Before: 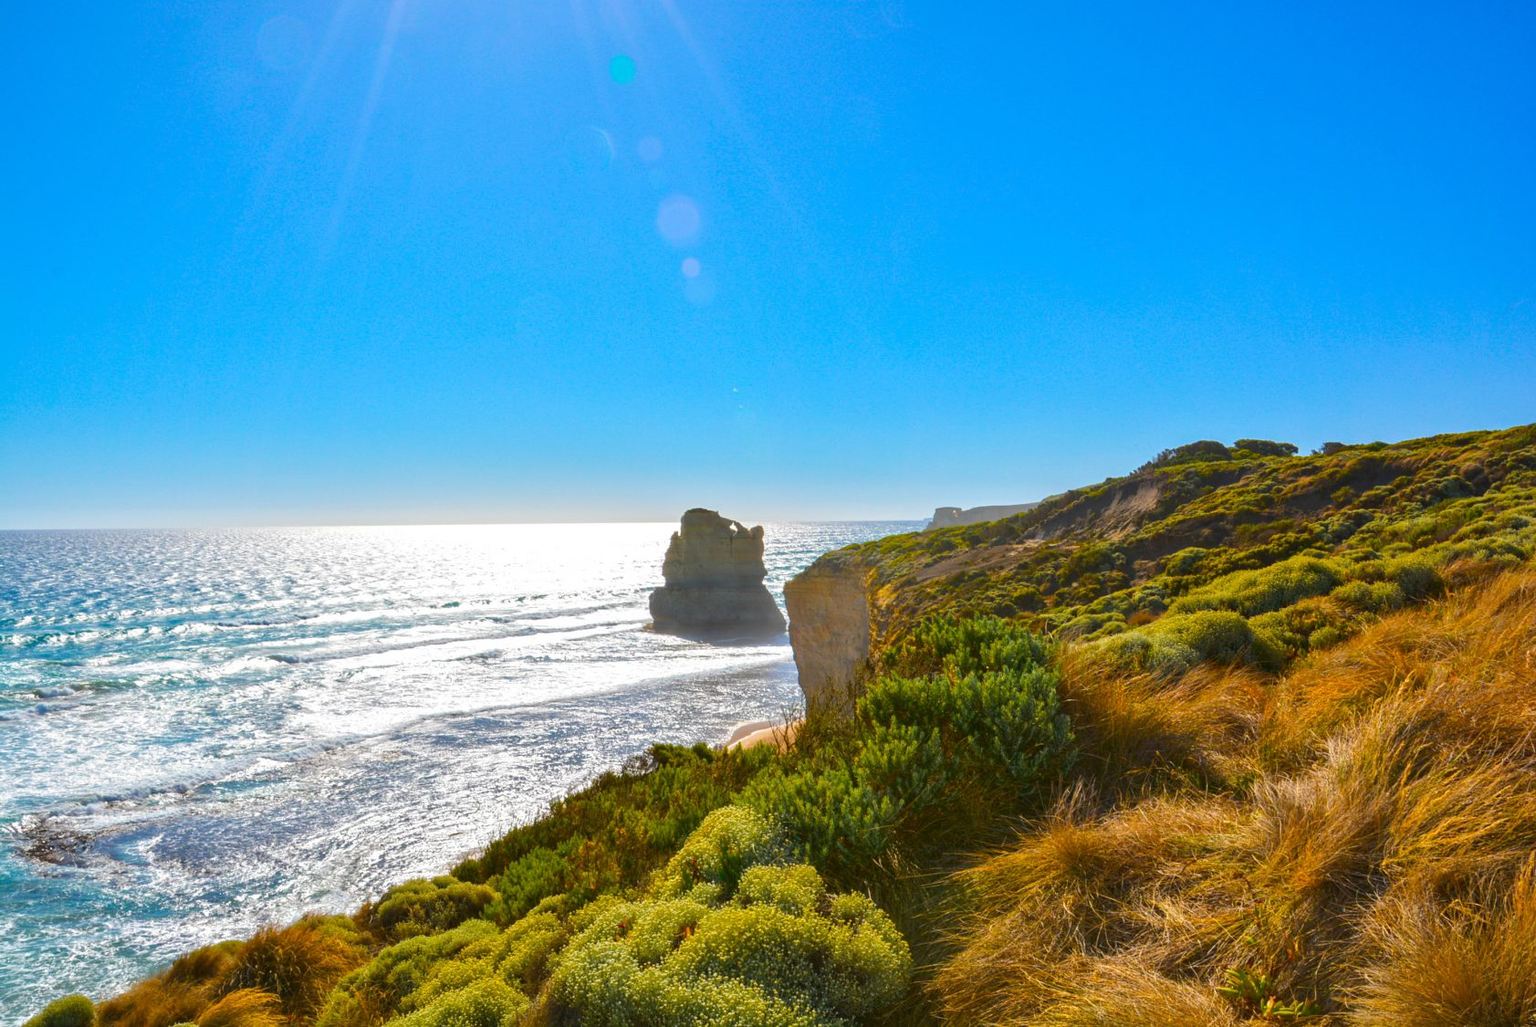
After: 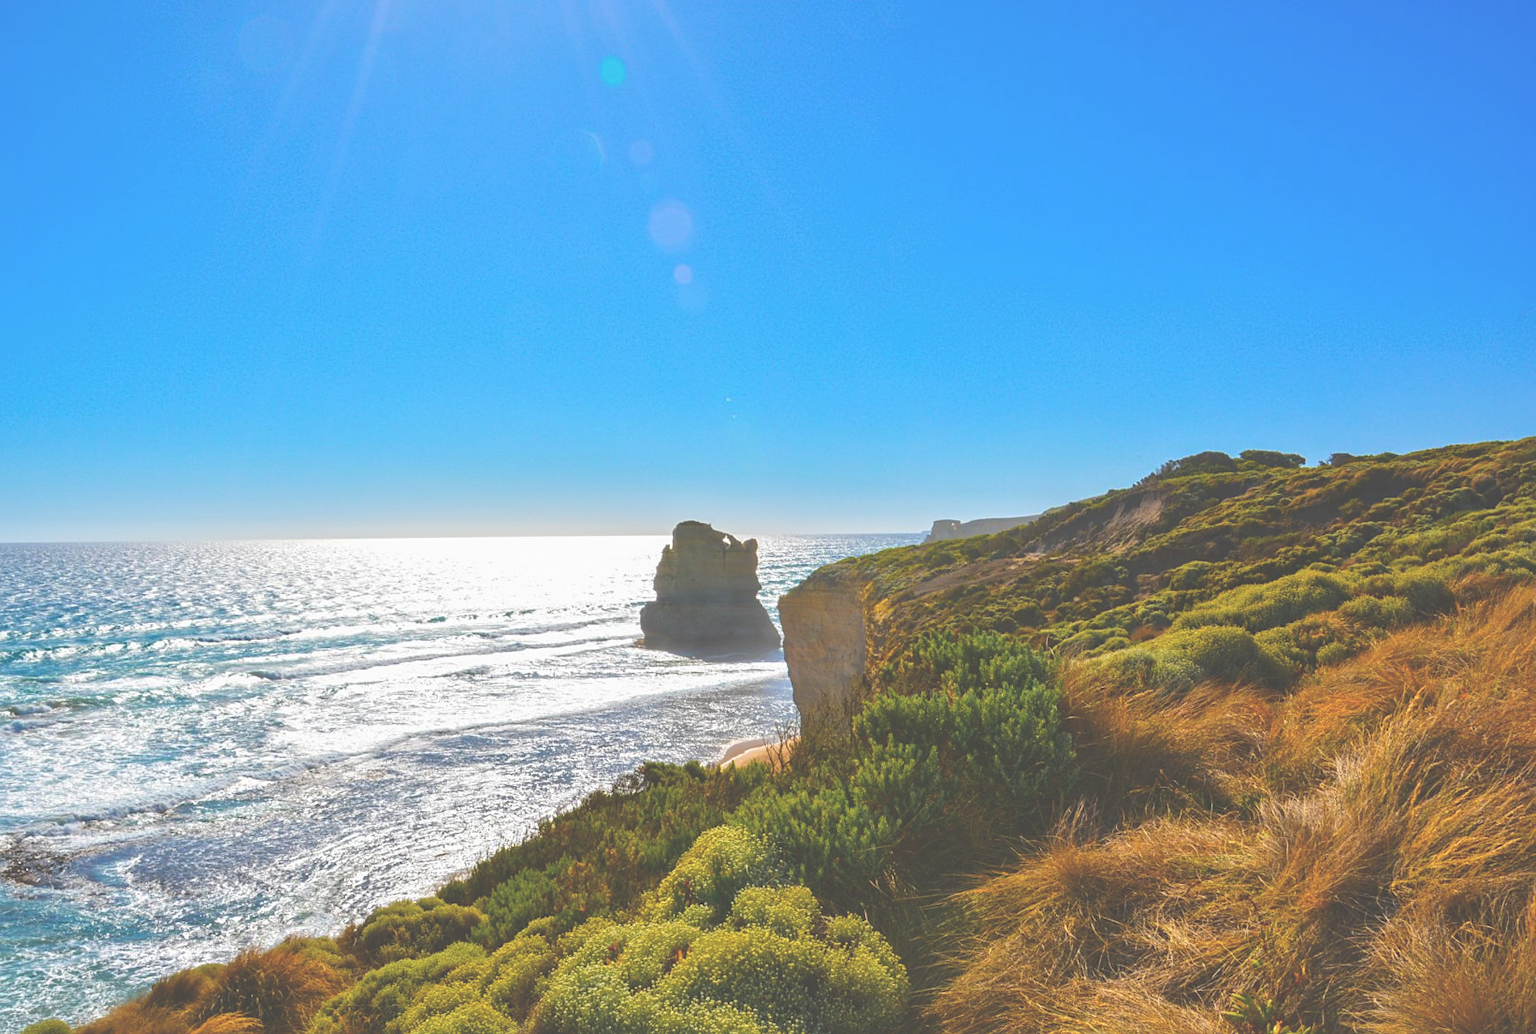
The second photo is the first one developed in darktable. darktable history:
crop and rotate: left 1.69%, right 0.705%, bottom 1.645%
sharpen: amount 0.201
color balance rgb: perceptual saturation grading › global saturation 0.048%, global vibrance 10.935%
exposure: black level correction -0.061, exposure -0.05 EV, compensate highlight preservation false
